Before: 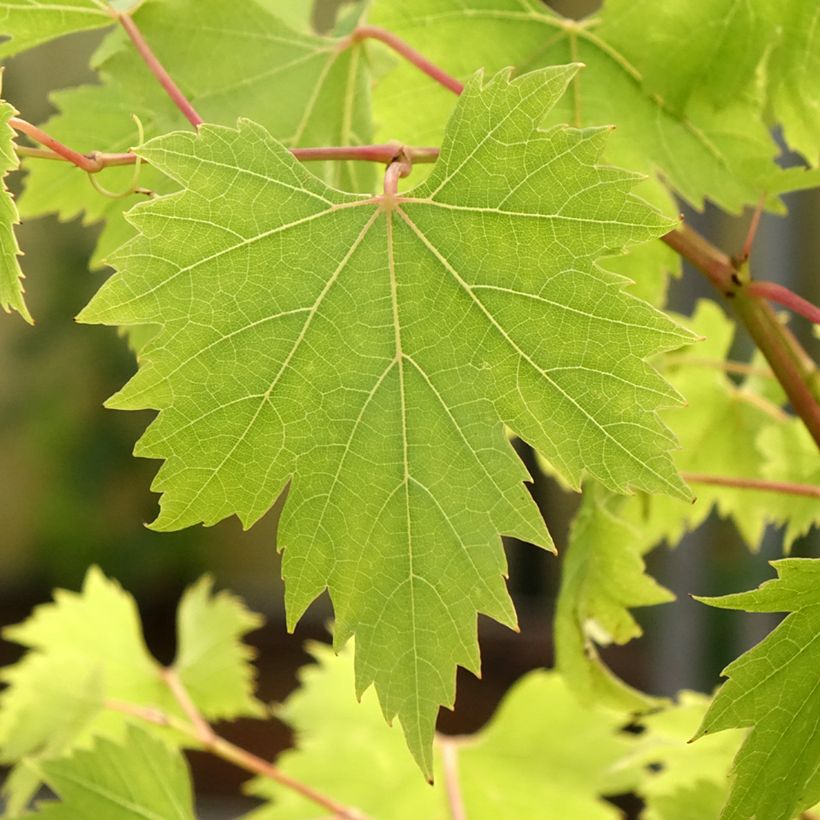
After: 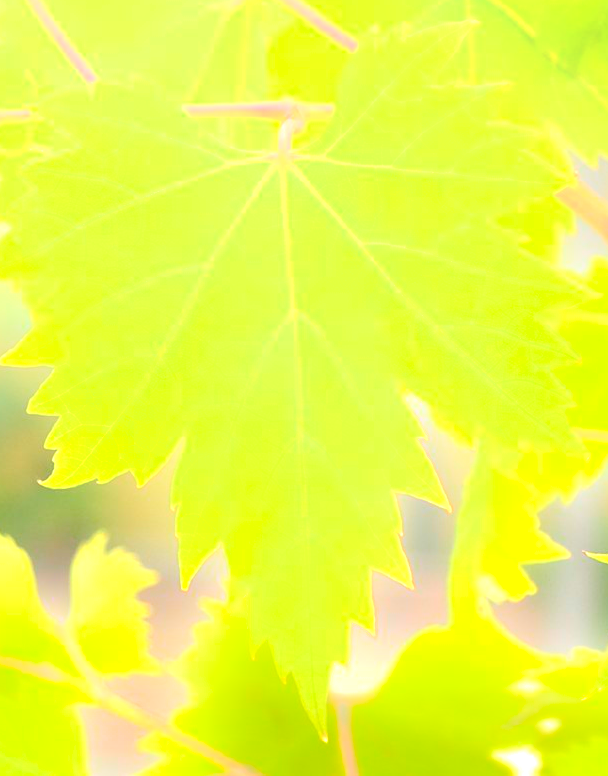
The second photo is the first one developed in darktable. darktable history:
crop and rotate: left 13.15%, top 5.251%, right 12.609%
white balance: red 0.986, blue 1.01
bloom: size 13.65%, threshold 98.39%, strength 4.82%
graduated density: on, module defaults
exposure: black level correction 0.001, exposure 1.84 EV, compensate highlight preservation false
